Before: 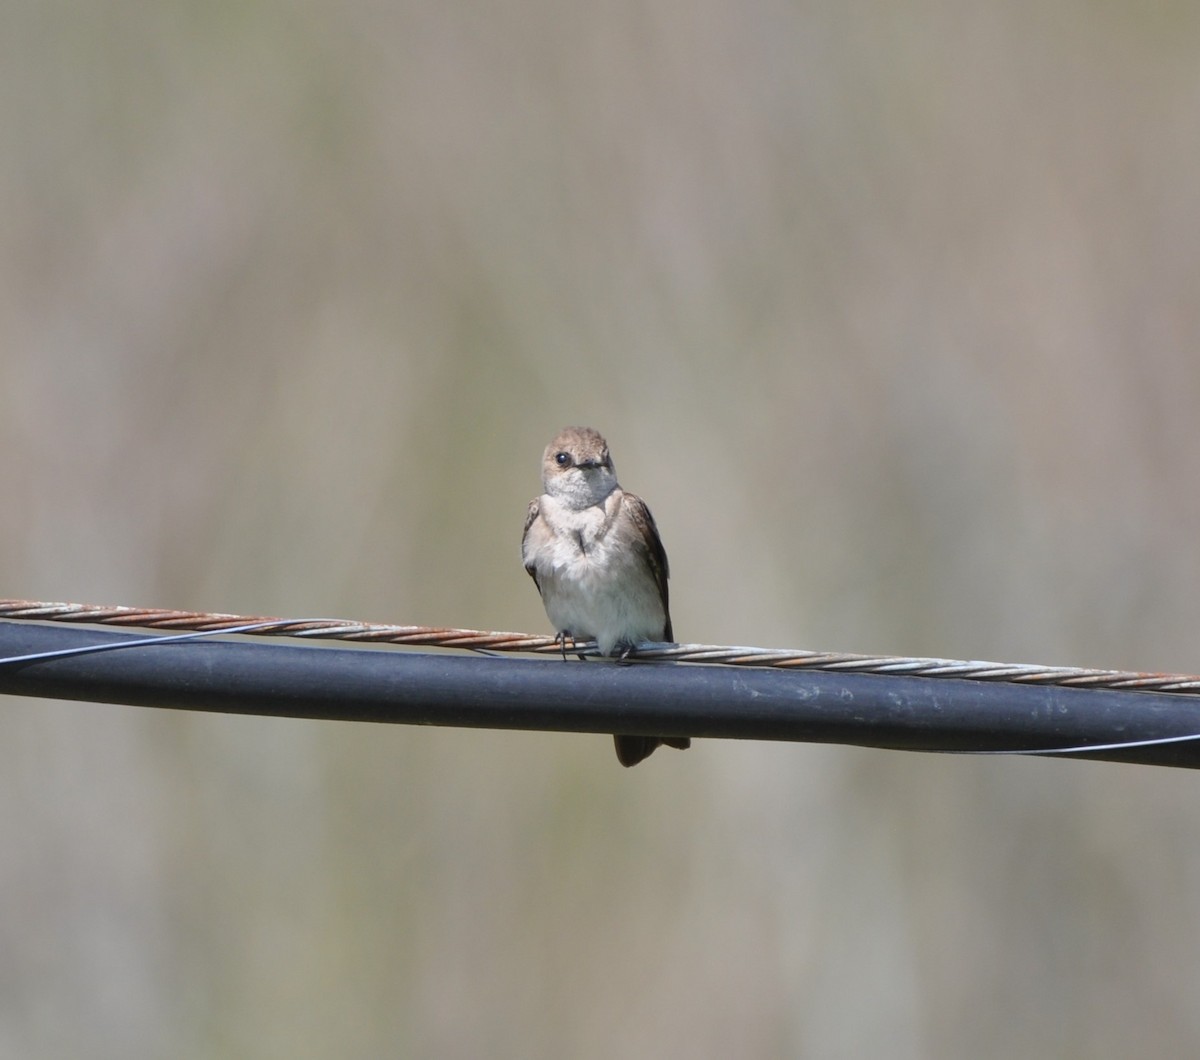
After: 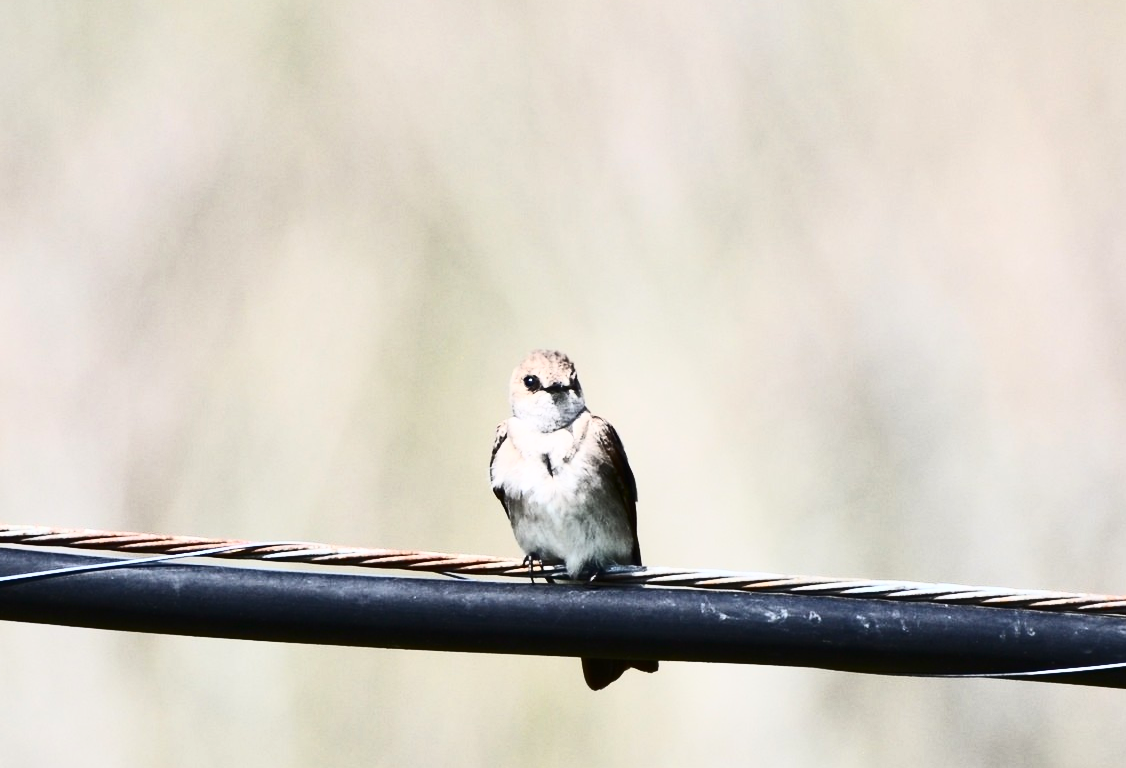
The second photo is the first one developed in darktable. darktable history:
crop: left 2.737%, top 7.287%, right 3.421%, bottom 20.179%
contrast brightness saturation: contrast 0.93, brightness 0.2
